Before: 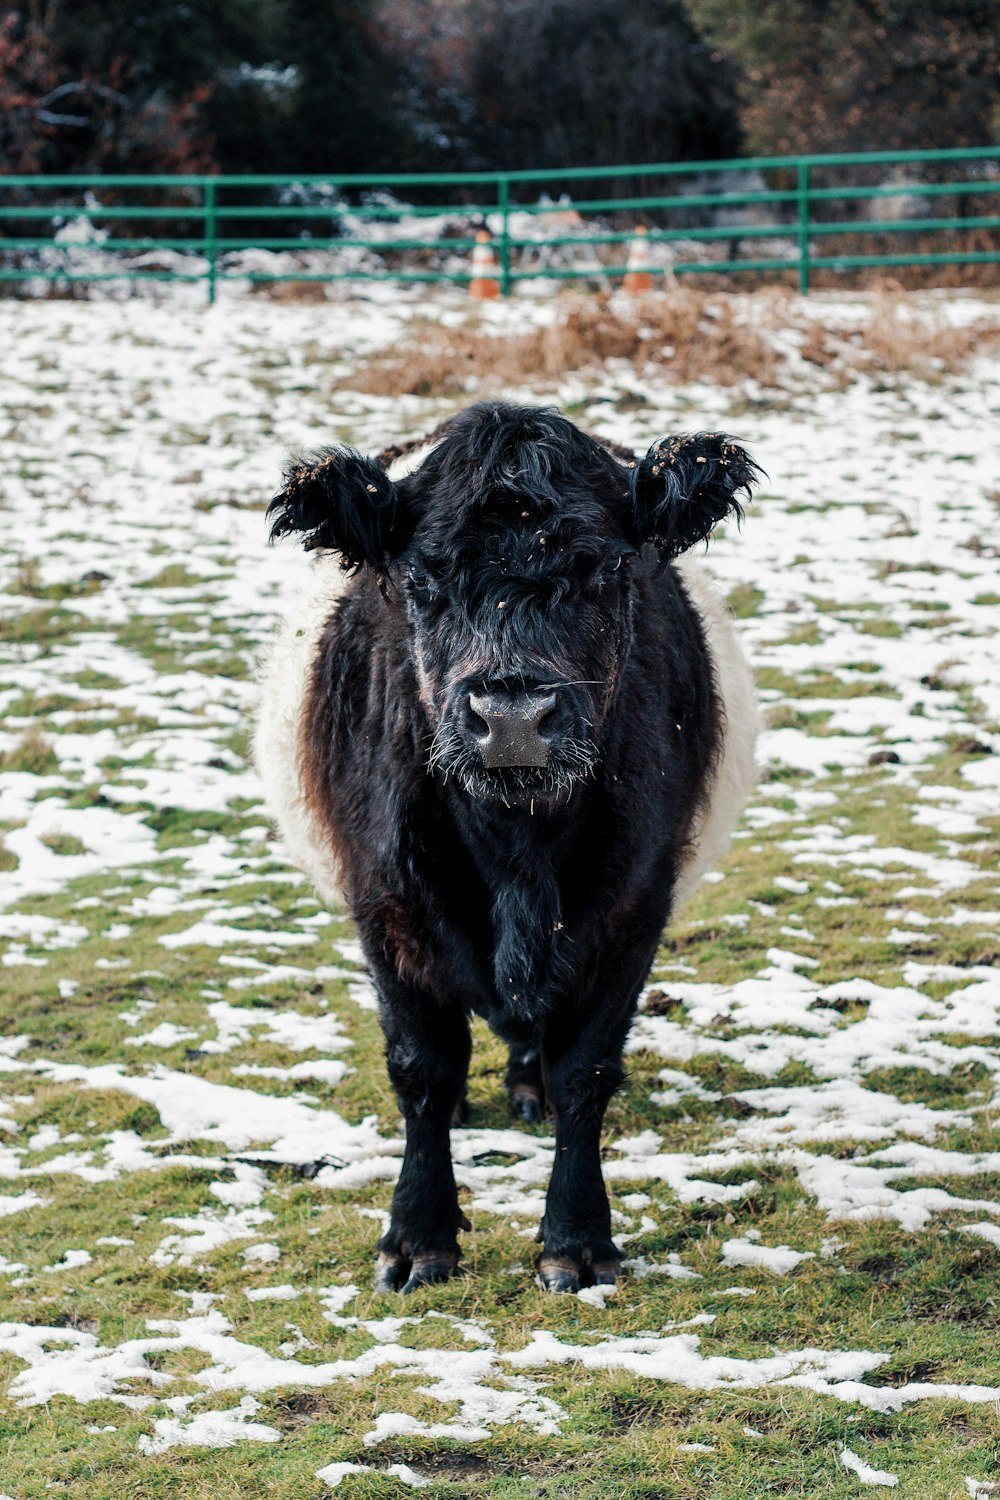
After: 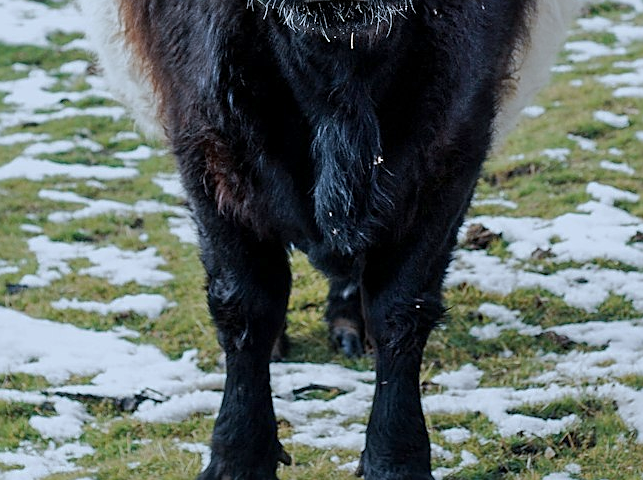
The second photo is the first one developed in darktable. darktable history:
tone equalizer: -8 EV 0.25 EV, -7 EV 0.417 EV, -6 EV 0.417 EV, -5 EV 0.25 EV, -3 EV -0.25 EV, -2 EV -0.417 EV, -1 EV -0.417 EV, +0 EV -0.25 EV, edges refinement/feathering 500, mask exposure compensation -1.57 EV, preserve details guided filter
crop: left 18.091%, top 51.13%, right 17.525%, bottom 16.85%
white balance: red 0.924, blue 1.095
sharpen: on, module defaults
